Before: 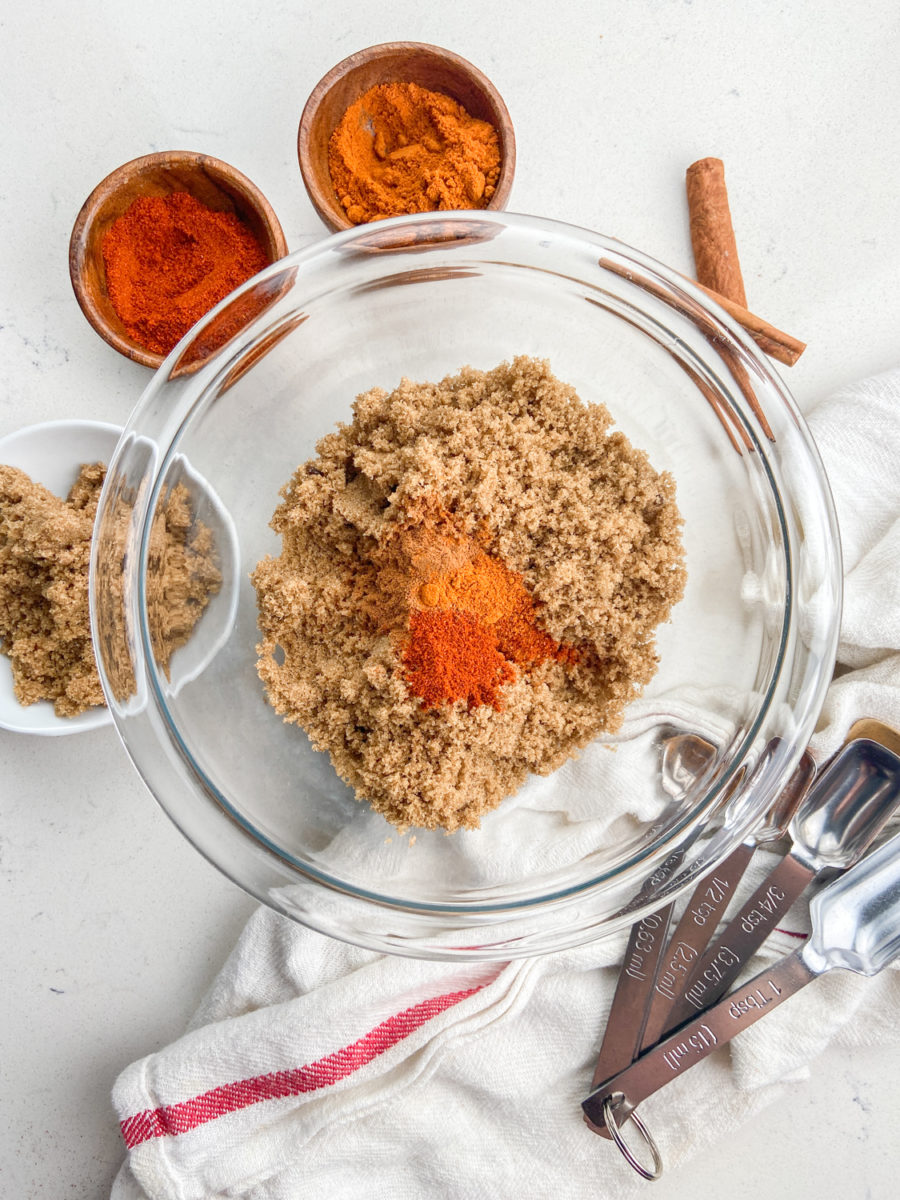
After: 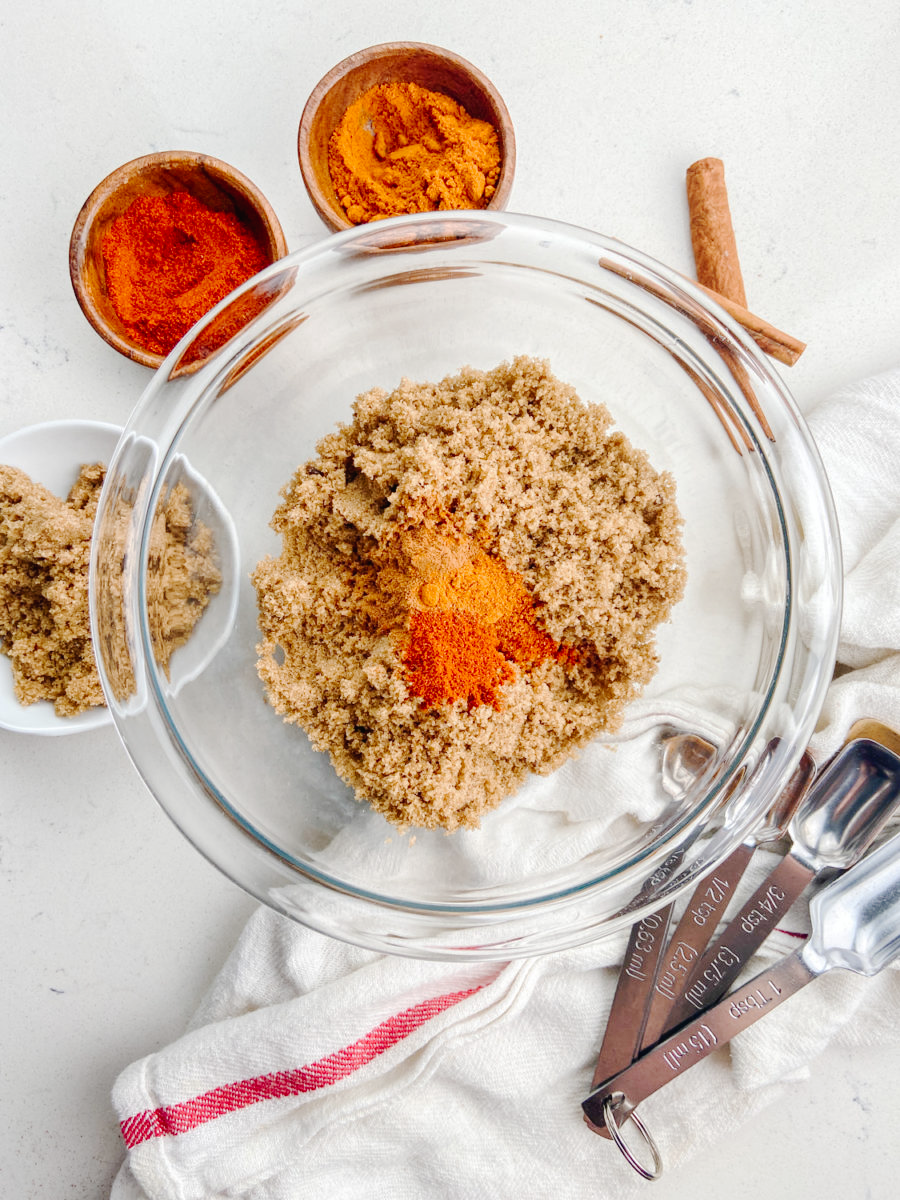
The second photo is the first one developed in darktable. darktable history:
color calibration: gray › normalize channels true, illuminant same as pipeline (D50), adaptation none (bypass), x 0.332, y 0.334, temperature 5021.46 K, gamut compression 0.001
tone curve: curves: ch0 [(0, 0) (0.003, 0.019) (0.011, 0.02) (0.025, 0.019) (0.044, 0.027) (0.069, 0.038) (0.1, 0.056) (0.136, 0.089) (0.177, 0.137) (0.224, 0.187) (0.277, 0.259) (0.335, 0.343) (0.399, 0.437) (0.468, 0.532) (0.543, 0.613) (0.623, 0.685) (0.709, 0.752) (0.801, 0.822) (0.898, 0.9) (1, 1)], preserve colors none
